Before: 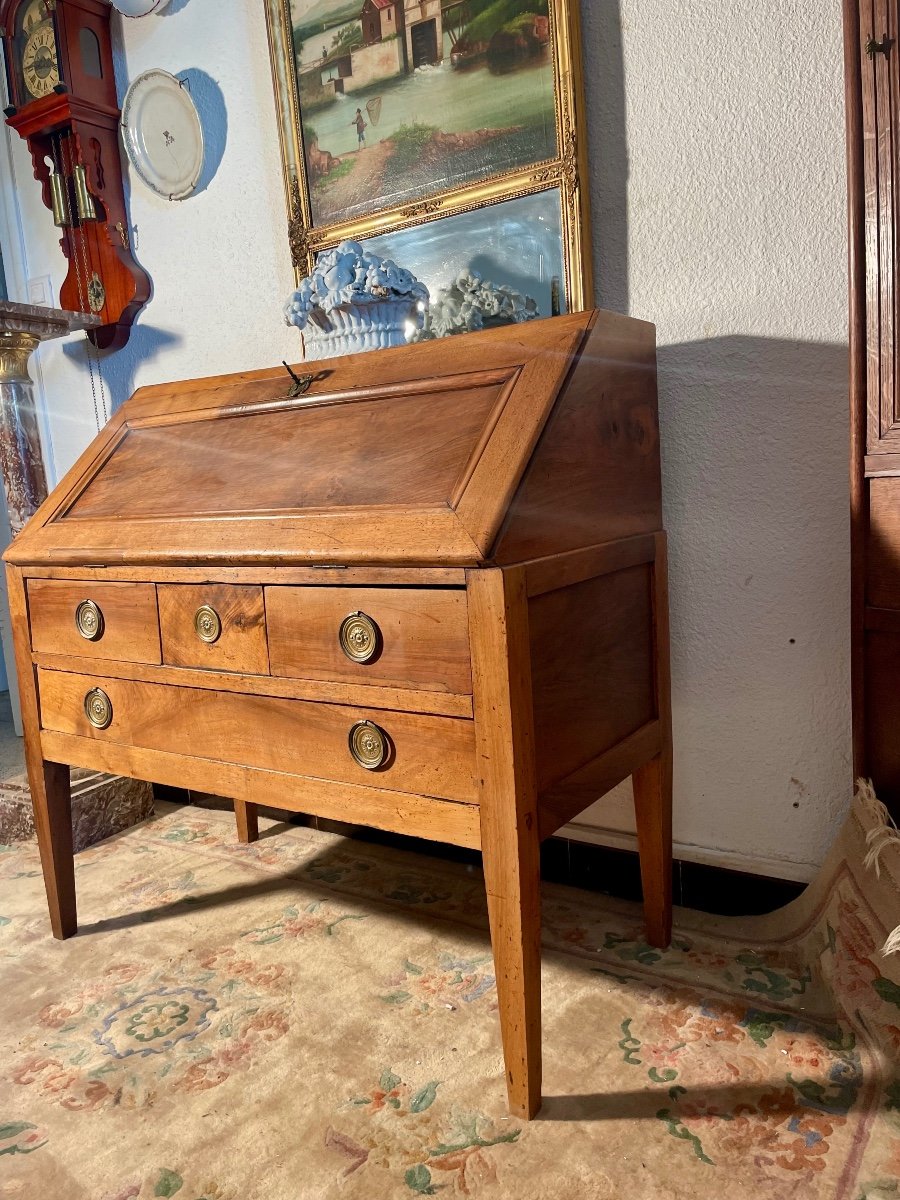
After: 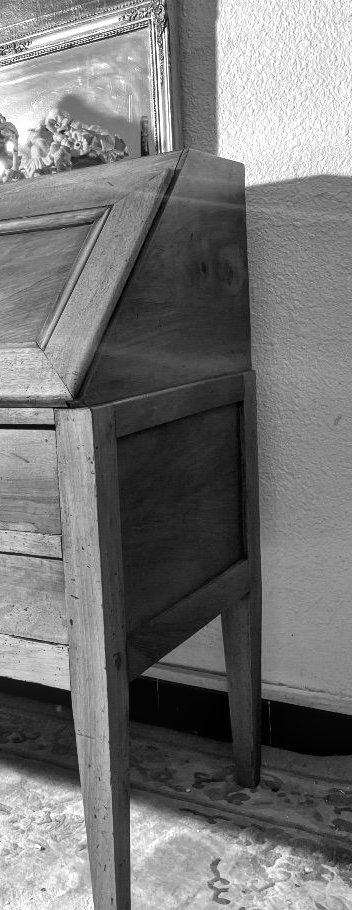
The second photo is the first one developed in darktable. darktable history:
local contrast: on, module defaults
crop: left 45.721%, top 13.393%, right 14.118%, bottom 10.01%
color balance: lift [1, 1.015, 1.004, 0.985], gamma [1, 0.958, 0.971, 1.042], gain [1, 0.956, 0.977, 1.044]
monochrome: on, module defaults
exposure: black level correction 0, exposure 0.5 EV, compensate exposure bias true, compensate highlight preservation false
